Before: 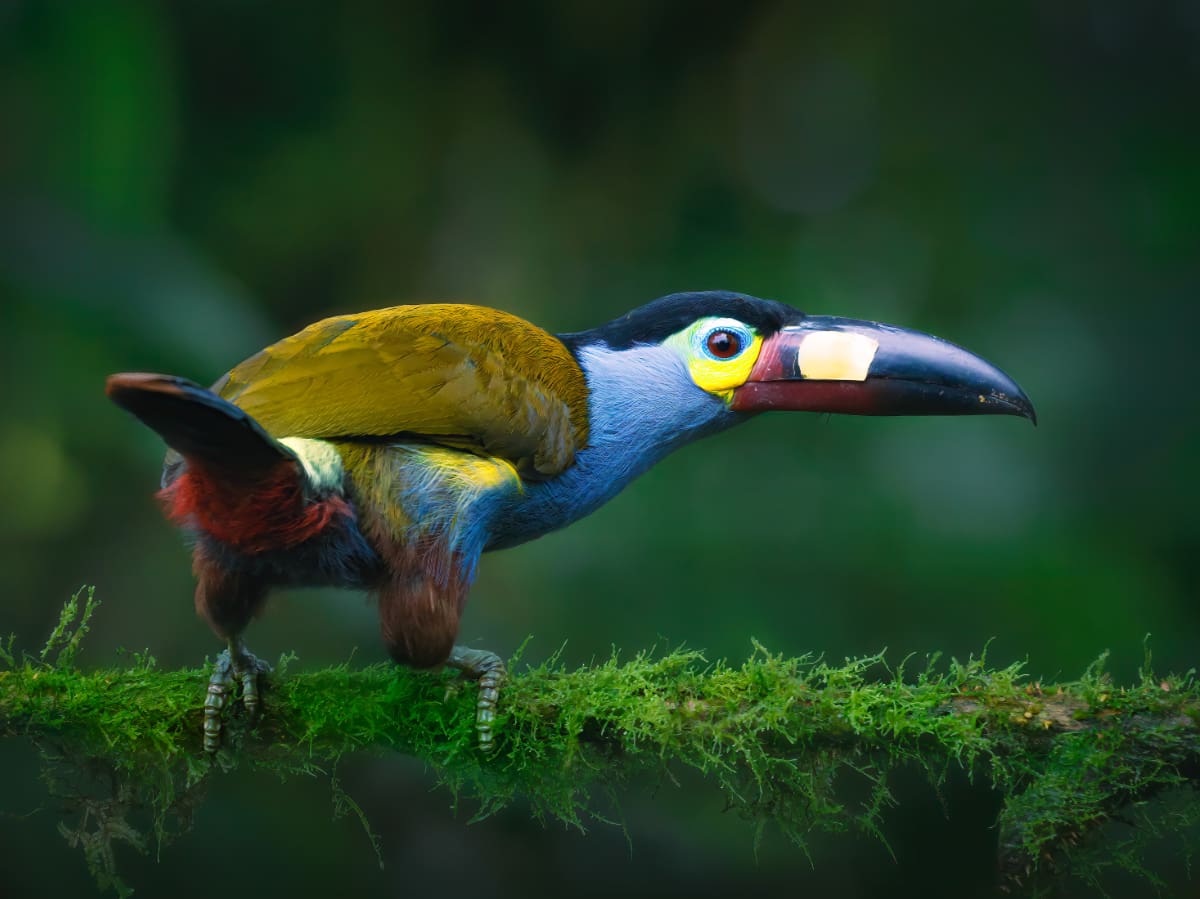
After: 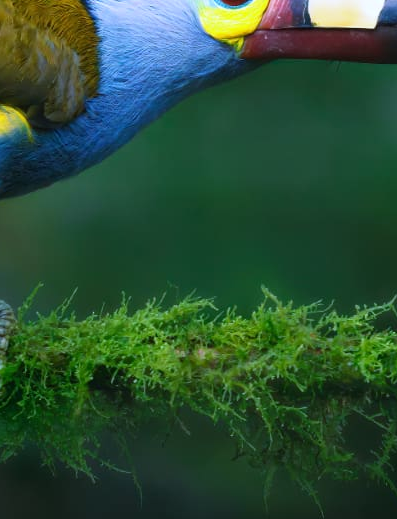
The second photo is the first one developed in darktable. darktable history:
white balance: red 0.954, blue 1.079
crop: left 40.878%, top 39.176%, right 25.993%, bottom 3.081%
